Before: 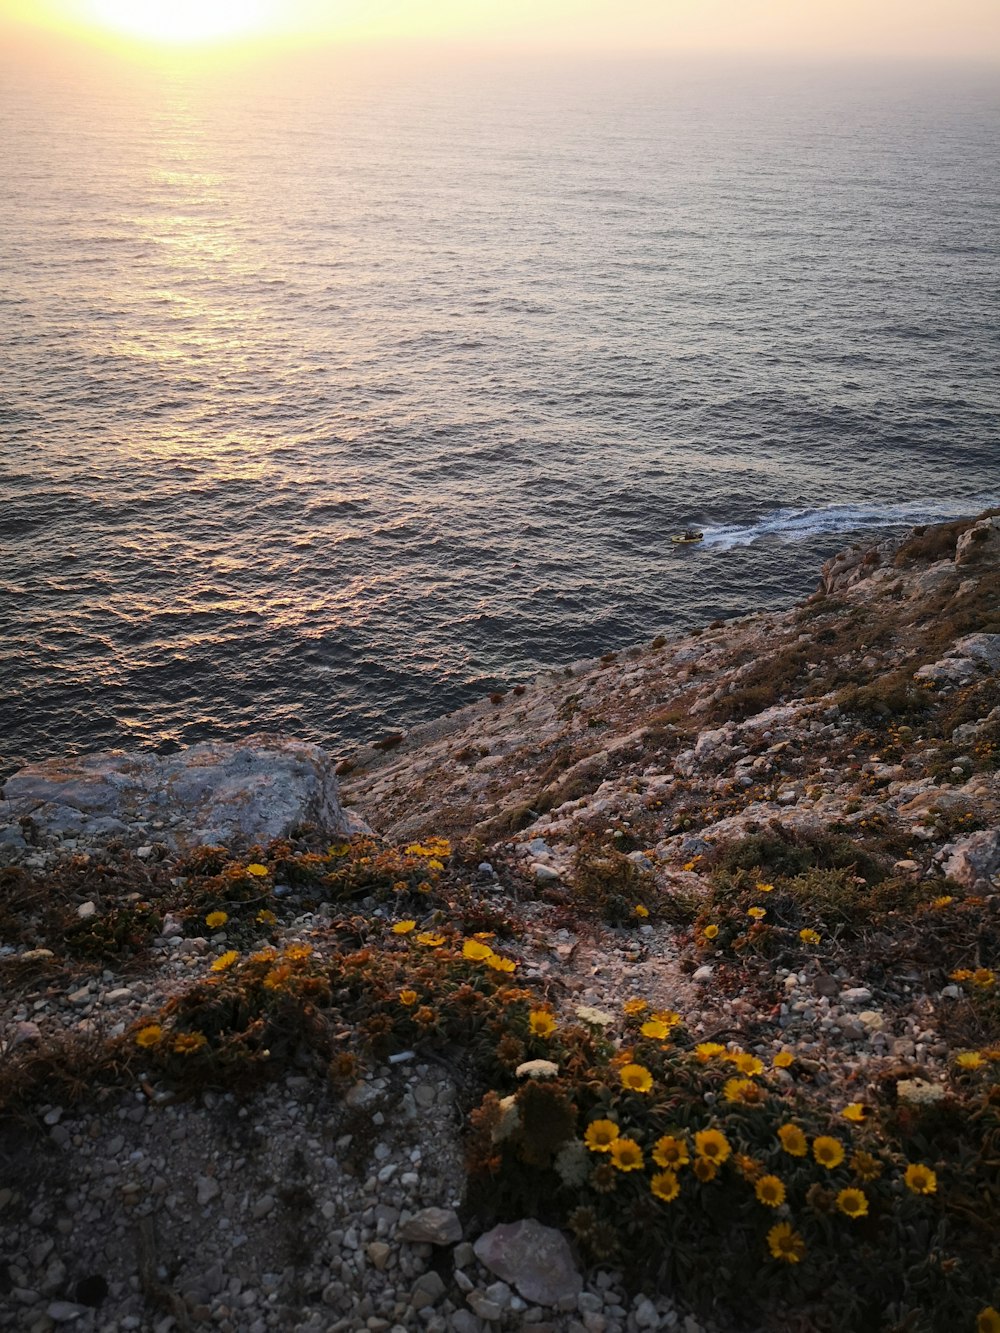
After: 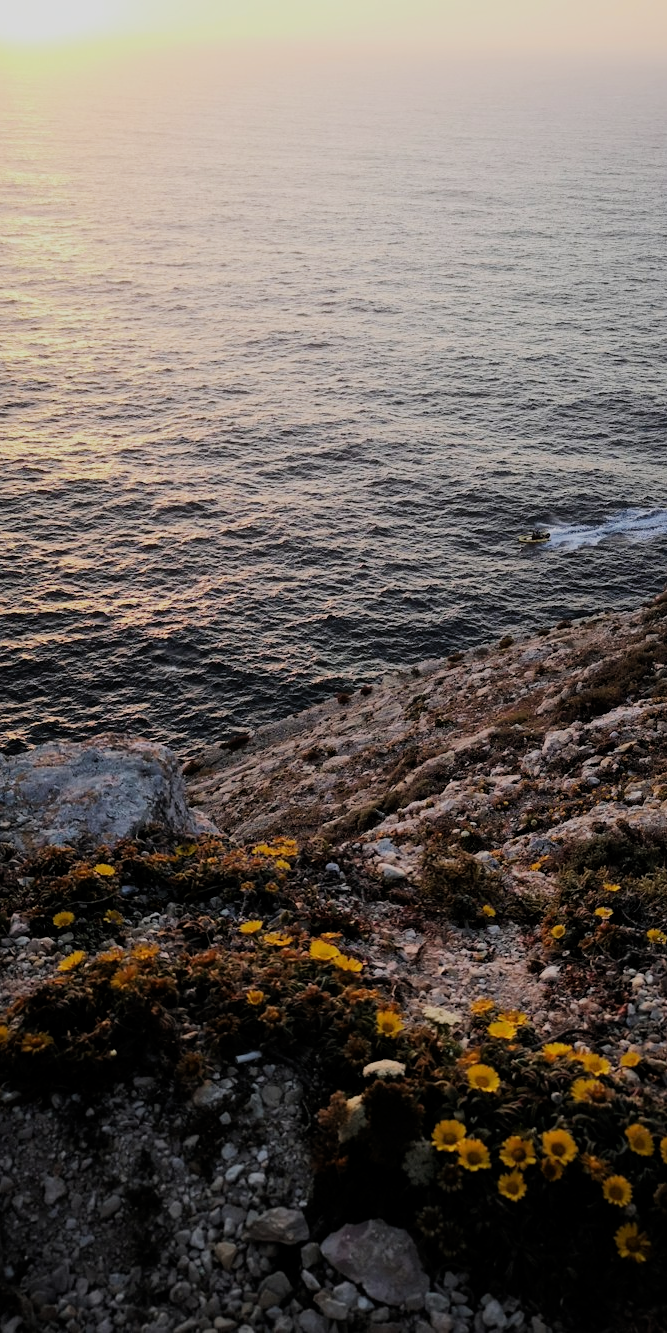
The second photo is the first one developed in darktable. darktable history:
crop: left 15.387%, right 17.829%
filmic rgb: middle gray luminance 29.11%, black relative exposure -10.36 EV, white relative exposure 5.47 EV, target black luminance 0%, hardness 3.91, latitude 2.62%, contrast 1.123, highlights saturation mix 4.32%, shadows ↔ highlights balance 14.72%
